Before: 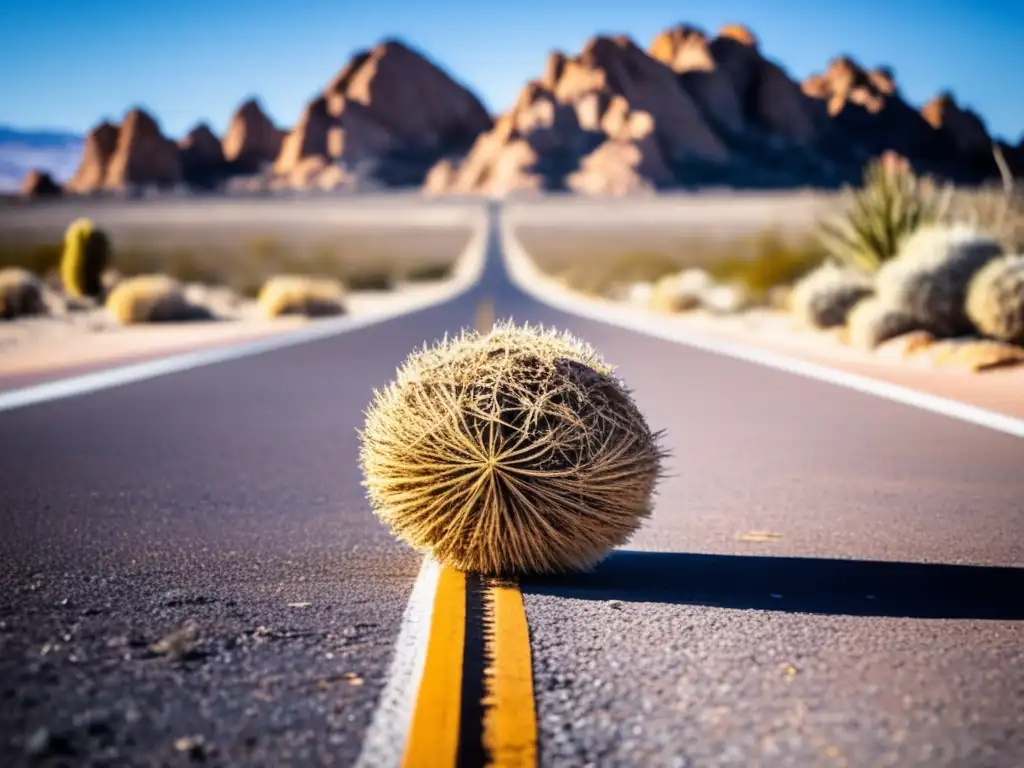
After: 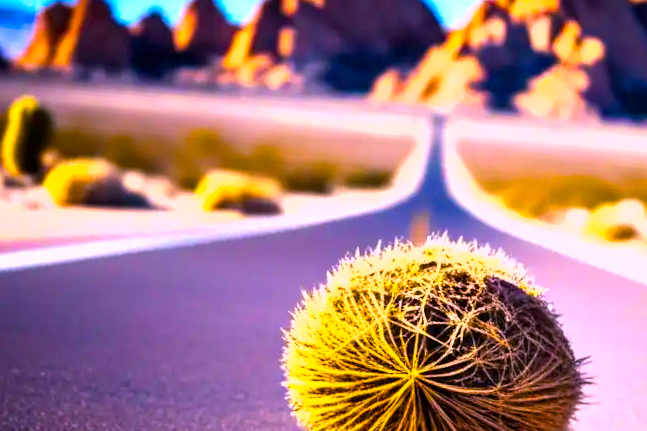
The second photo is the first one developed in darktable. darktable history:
white balance: red 1.05, blue 1.072
shadows and highlights: shadows 29.61, highlights -30.47, low approximation 0.01, soften with gaussian
color balance rgb: linear chroma grading › shadows -40%, linear chroma grading › highlights 40%, linear chroma grading › global chroma 45%, linear chroma grading › mid-tones -30%, perceptual saturation grading › global saturation 55%, perceptual saturation grading › highlights -50%, perceptual saturation grading › mid-tones 40%, perceptual saturation grading › shadows 30%, perceptual brilliance grading › global brilliance 20%, perceptual brilliance grading › shadows -40%, global vibrance 35%
crop and rotate: angle -4.99°, left 2.122%, top 6.945%, right 27.566%, bottom 30.519%
